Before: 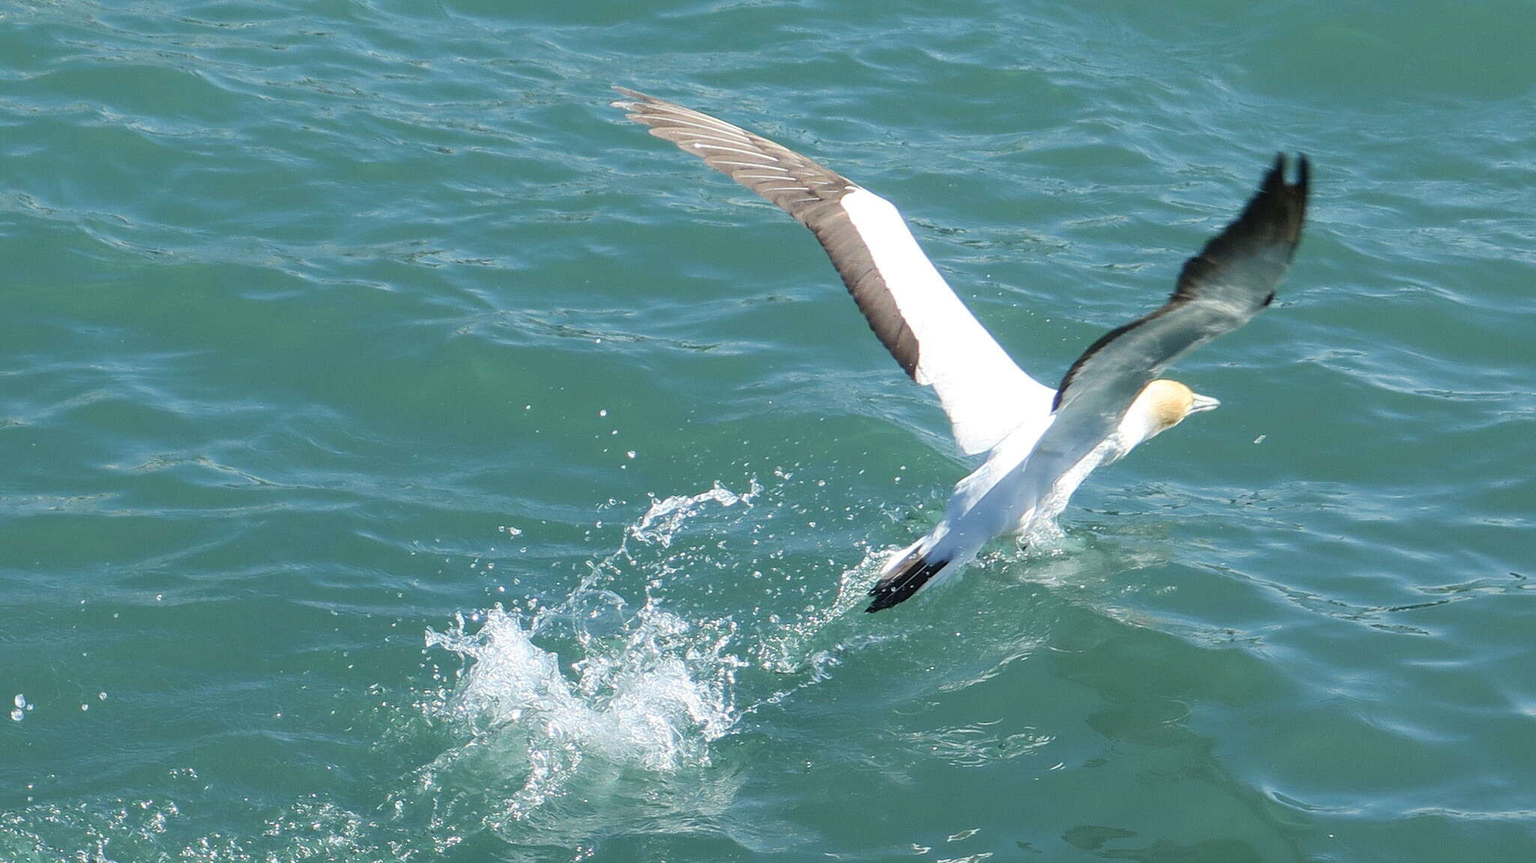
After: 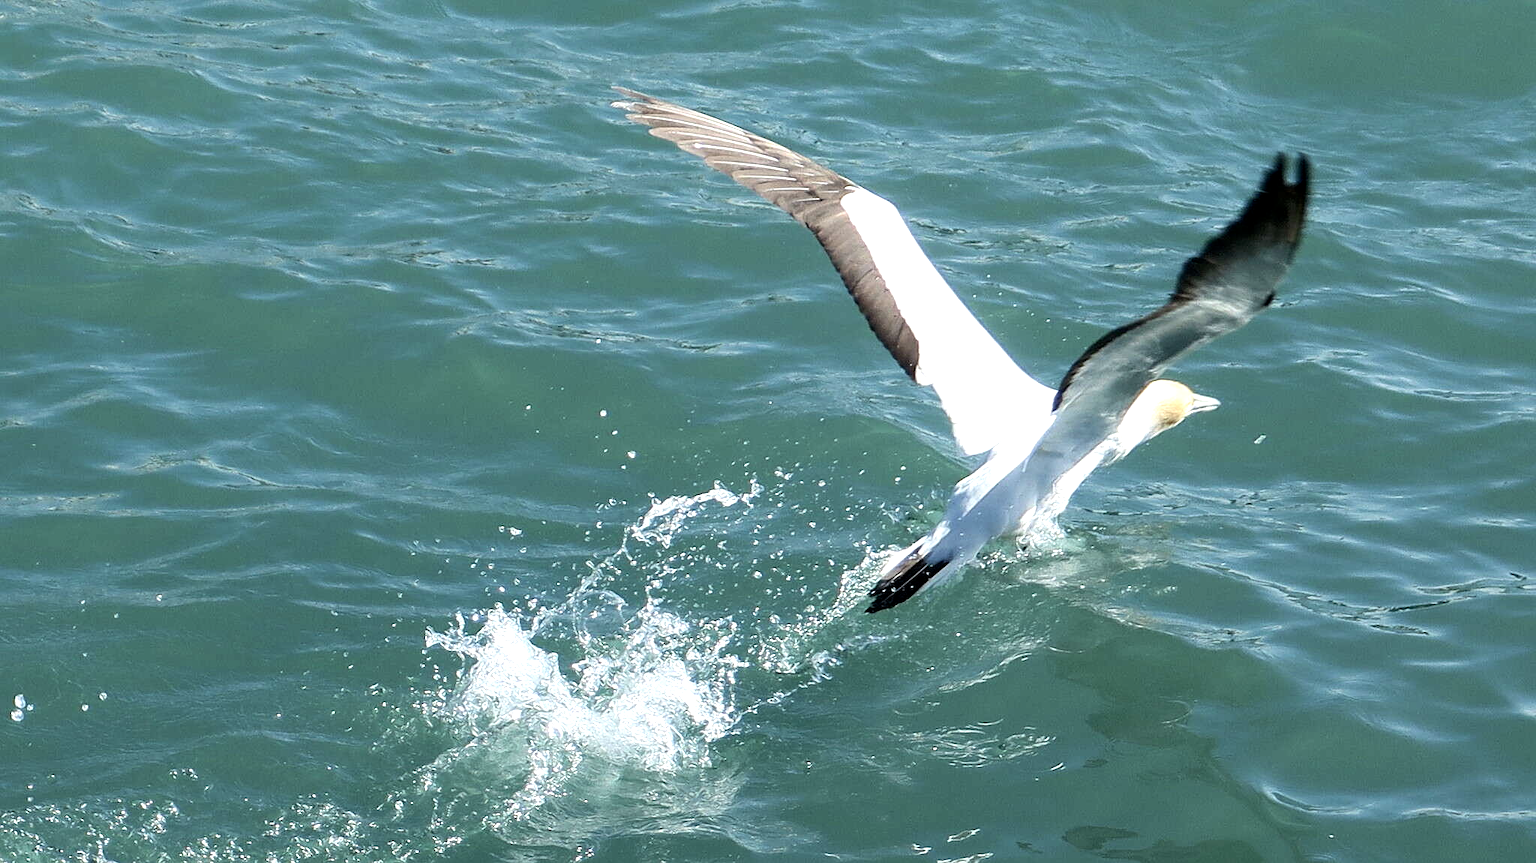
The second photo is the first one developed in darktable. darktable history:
sharpen: amount 0.2
contrast brightness saturation: contrast 0.1, saturation -0.3
color balance: lift [0.991, 1, 1, 1], gamma [0.996, 1, 1, 1], input saturation 98.52%, contrast 20.34%, output saturation 103.72%
